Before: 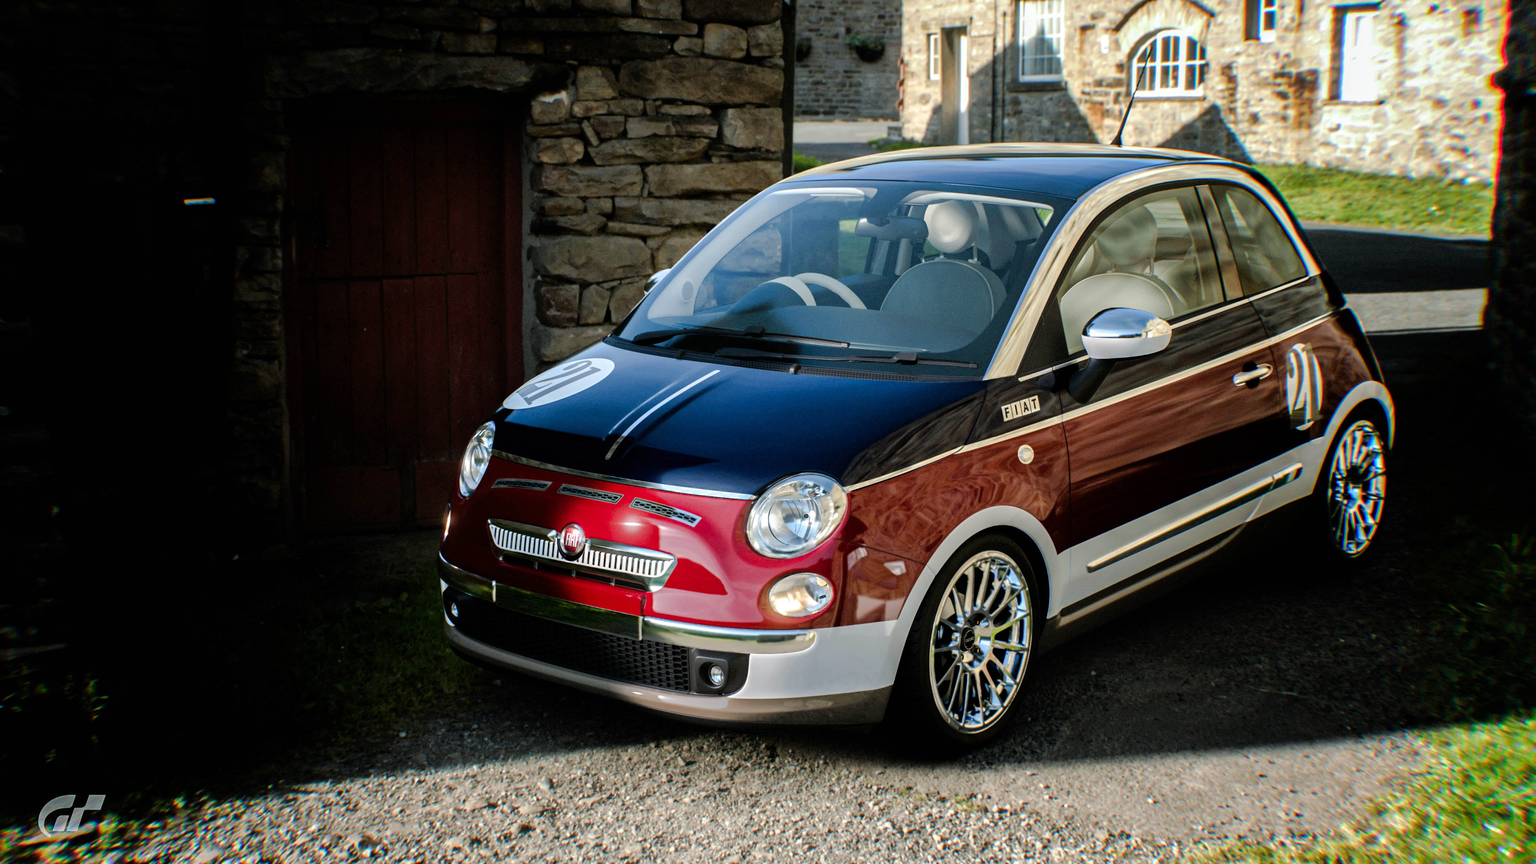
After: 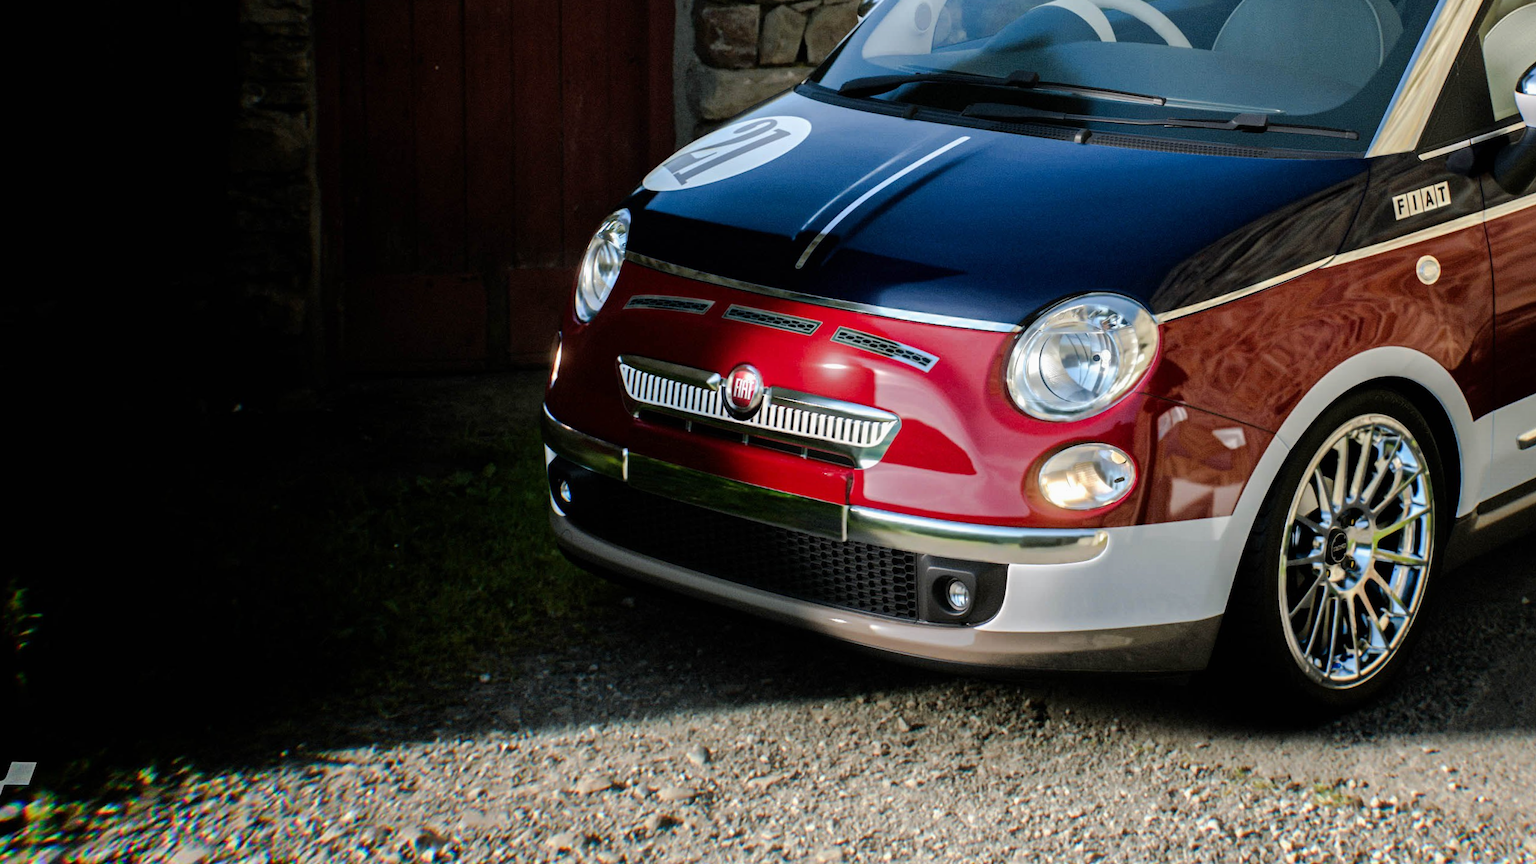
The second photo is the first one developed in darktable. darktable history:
exposure: exposure -0.048 EV, compensate highlight preservation false
crop and rotate: angle -0.82°, left 3.85%, top 31.828%, right 27.992%
